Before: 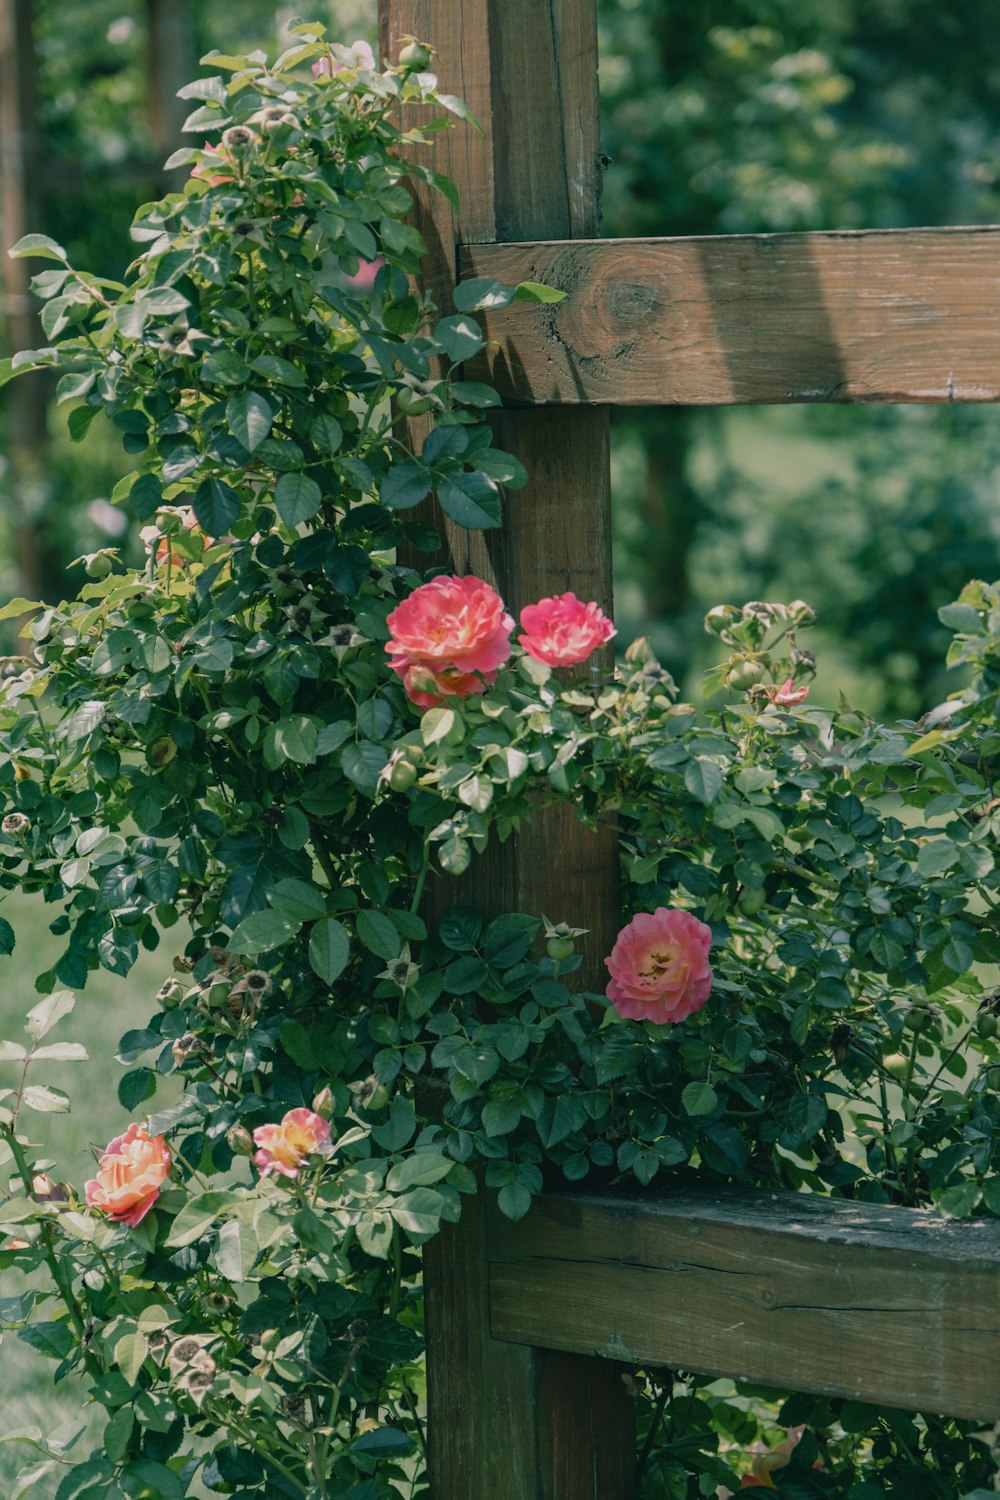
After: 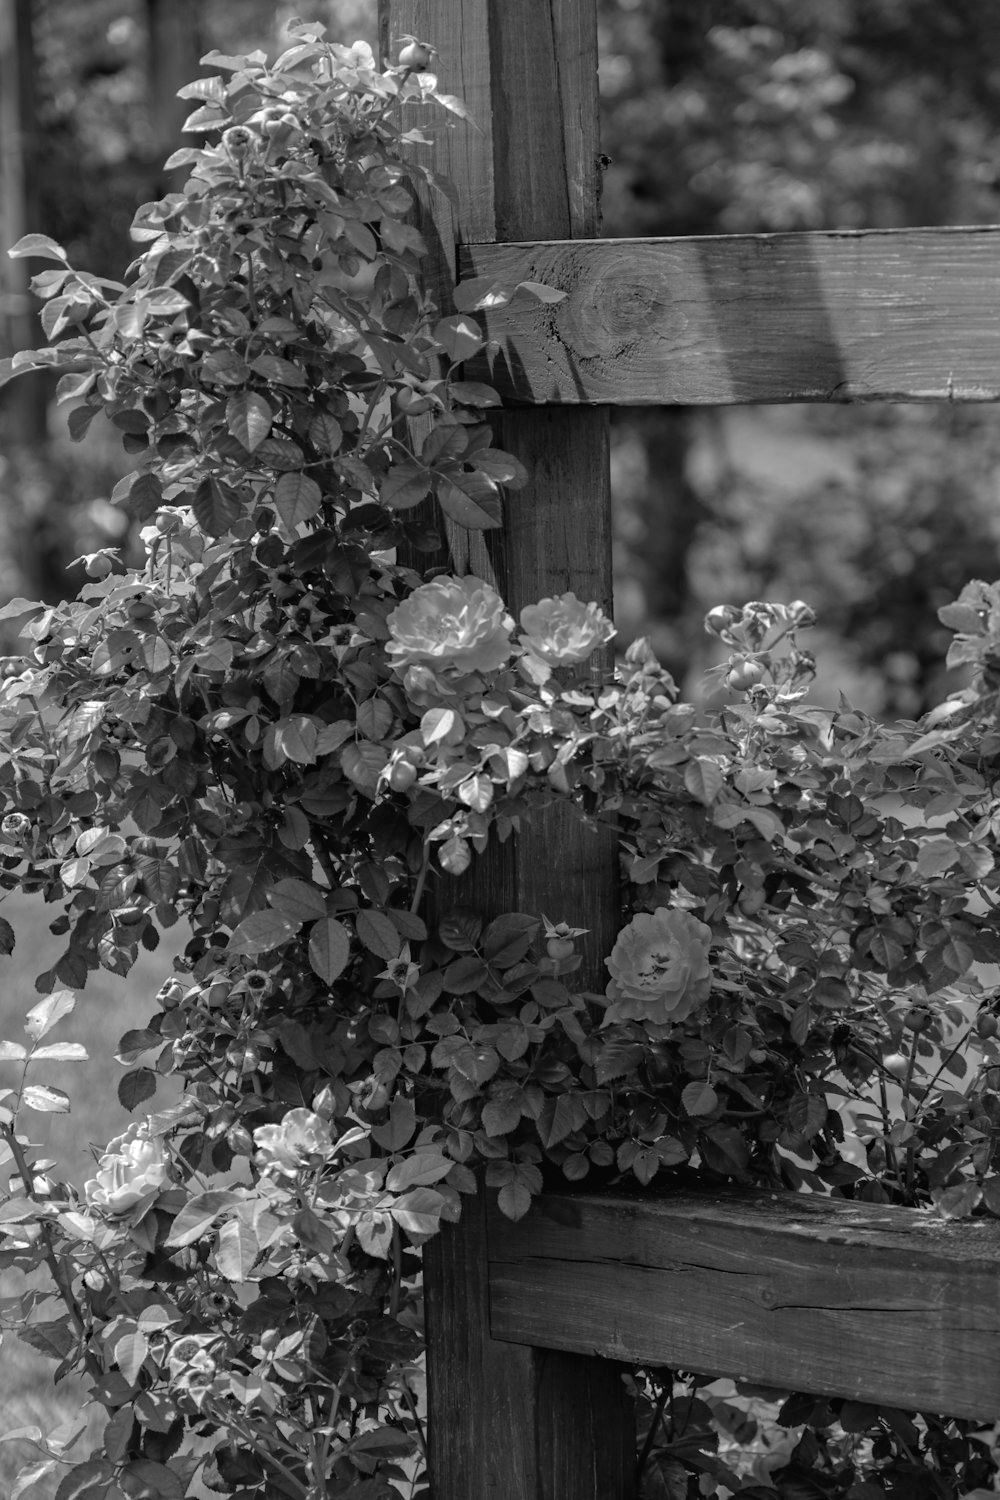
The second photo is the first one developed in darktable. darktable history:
haze removal: compatibility mode true, adaptive false
exposure: black level correction 0, exposure 0.7 EV, compensate exposure bias true, compensate highlight preservation false
tone curve: curves: ch0 [(0, 0.013) (0.054, 0.018) (0.205, 0.191) (0.289, 0.292) (0.39, 0.424) (0.493, 0.551) (0.666, 0.743) (0.795, 0.841) (1, 0.998)]; ch1 [(0, 0) (0.385, 0.343) (0.439, 0.415) (0.494, 0.495) (0.501, 0.501) (0.51, 0.509) (0.548, 0.554) (0.586, 0.601) (0.66, 0.687) (0.783, 0.804) (1, 1)]; ch2 [(0, 0) (0.304, 0.31) (0.403, 0.399) (0.441, 0.428) (0.47, 0.469) (0.498, 0.496) (0.524, 0.538) (0.566, 0.579) (0.633, 0.665) (0.7, 0.711) (1, 1)], color space Lab, independent channels, preserve colors none
base curve: curves: ch0 [(0, 0) (0.841, 0.609) (1, 1)]
monochrome: a 30.25, b 92.03
